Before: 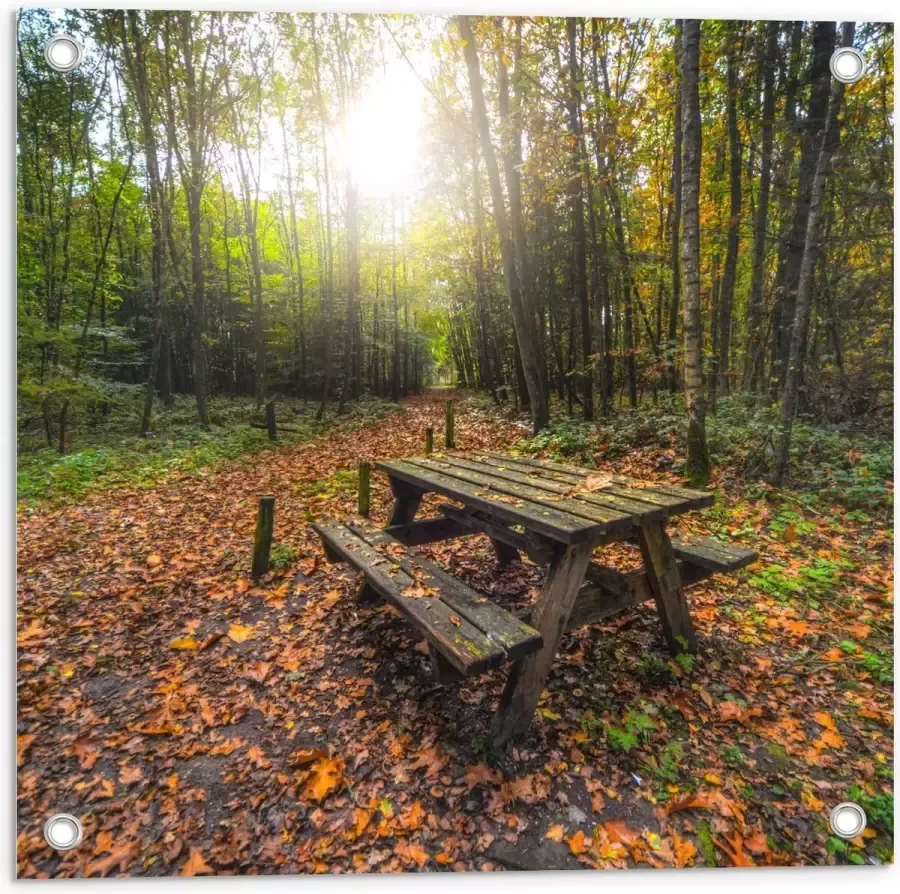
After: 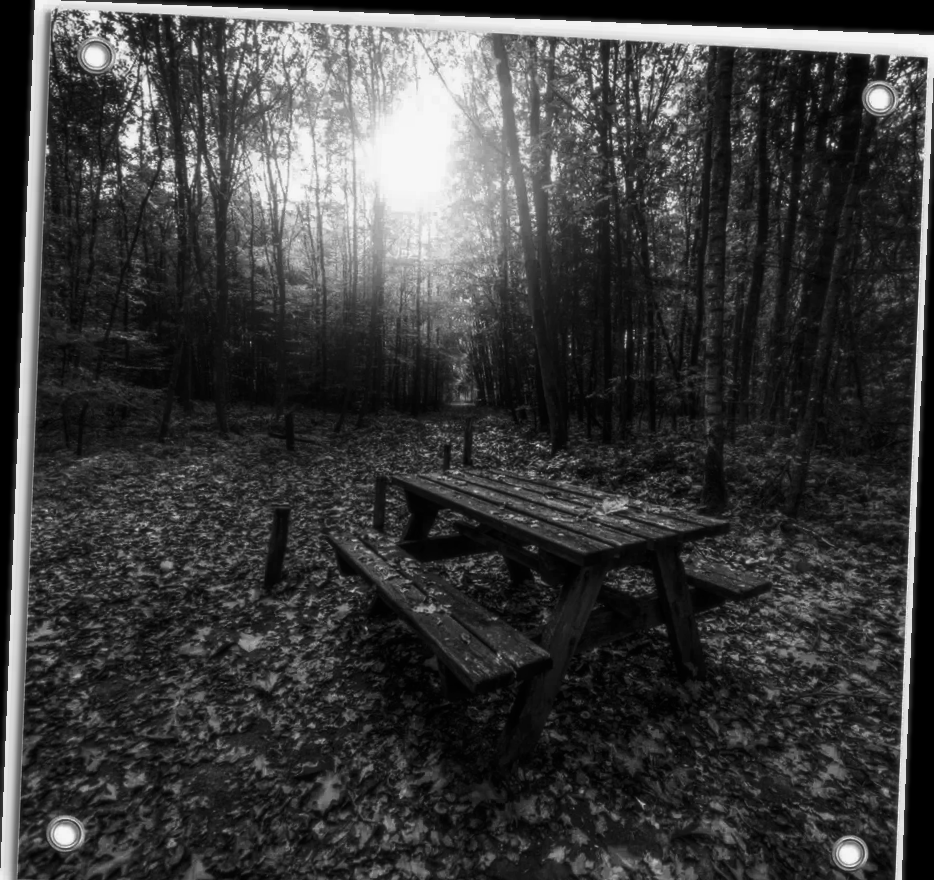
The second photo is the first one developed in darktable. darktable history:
contrast brightness saturation: contrast -0.03, brightness -0.59, saturation -1
rotate and perspective: rotation 2.27°, automatic cropping off
crop and rotate: top 0%, bottom 5.097%
soften: size 10%, saturation 50%, brightness 0.2 EV, mix 10%
